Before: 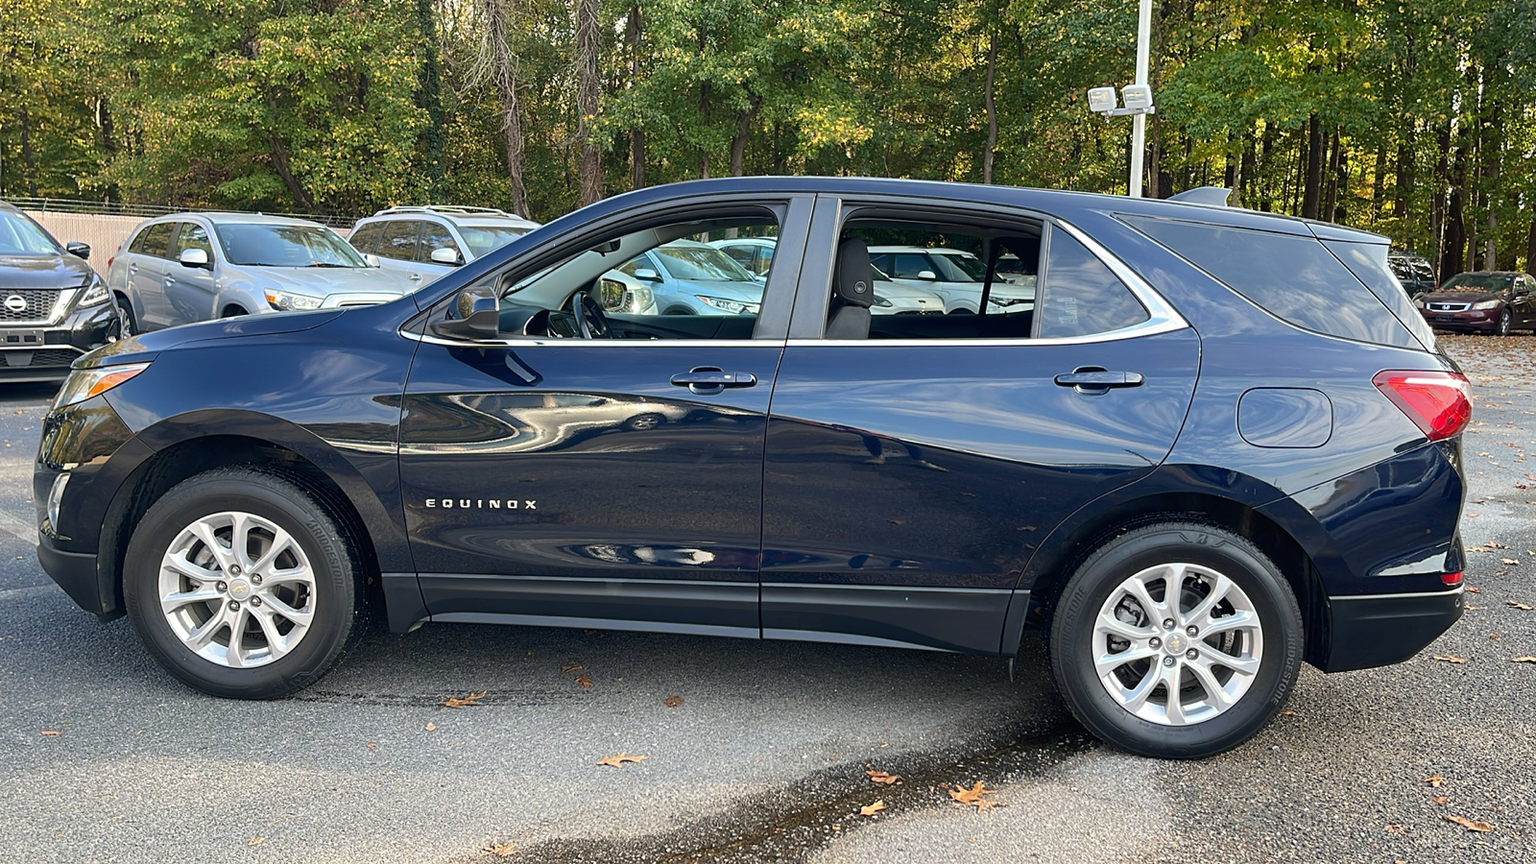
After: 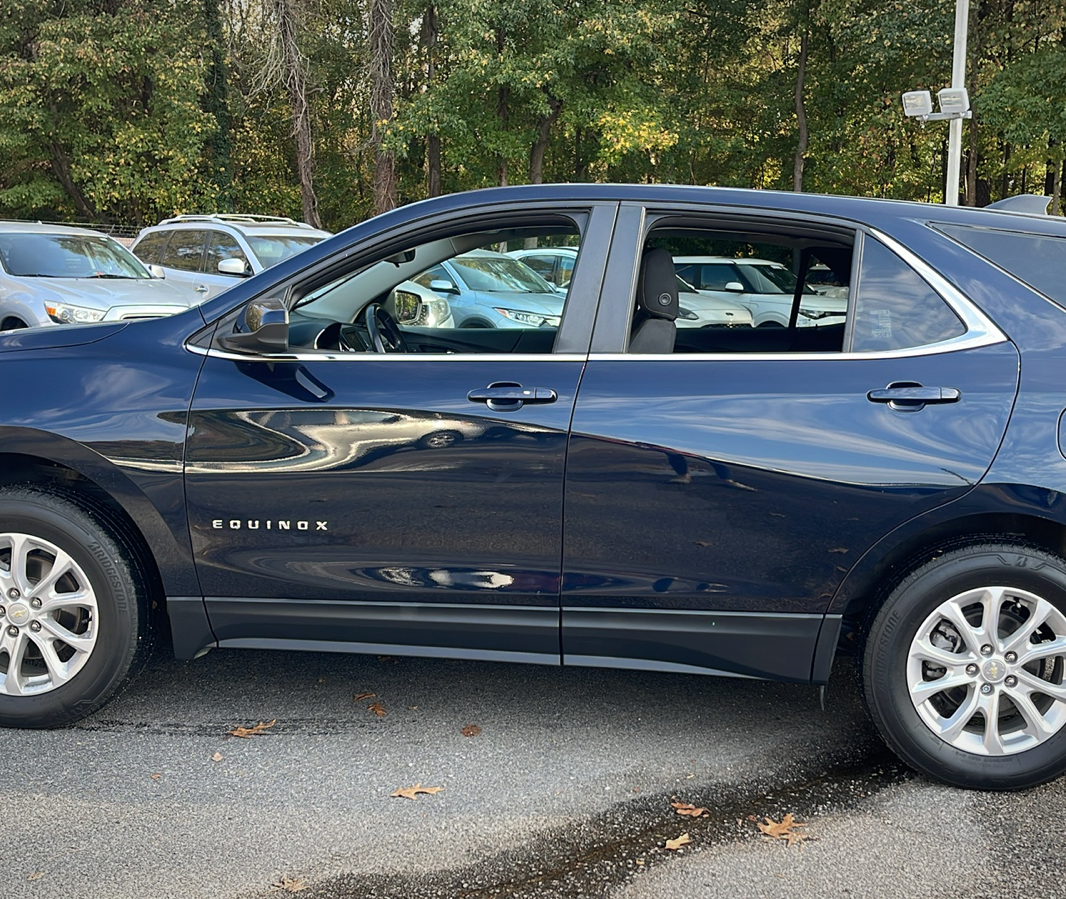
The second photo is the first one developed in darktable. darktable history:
crop and rotate: left 14.438%, right 18.878%
vignetting: fall-off start 98.2%, fall-off radius 100.46%, width/height ratio 1.427
